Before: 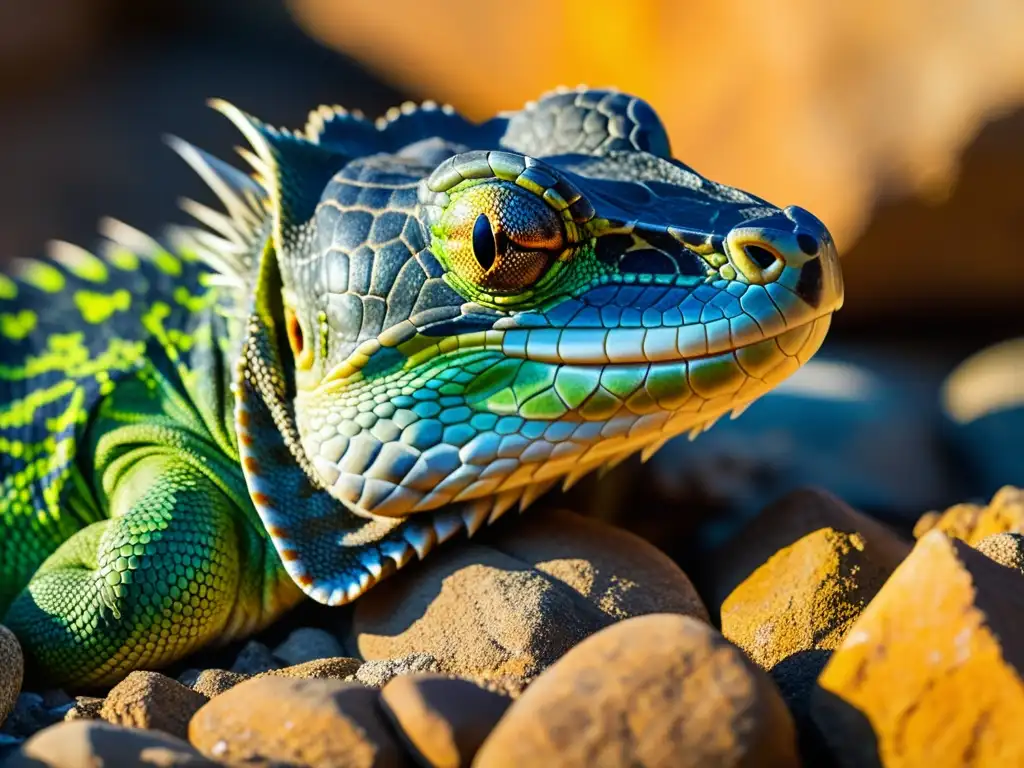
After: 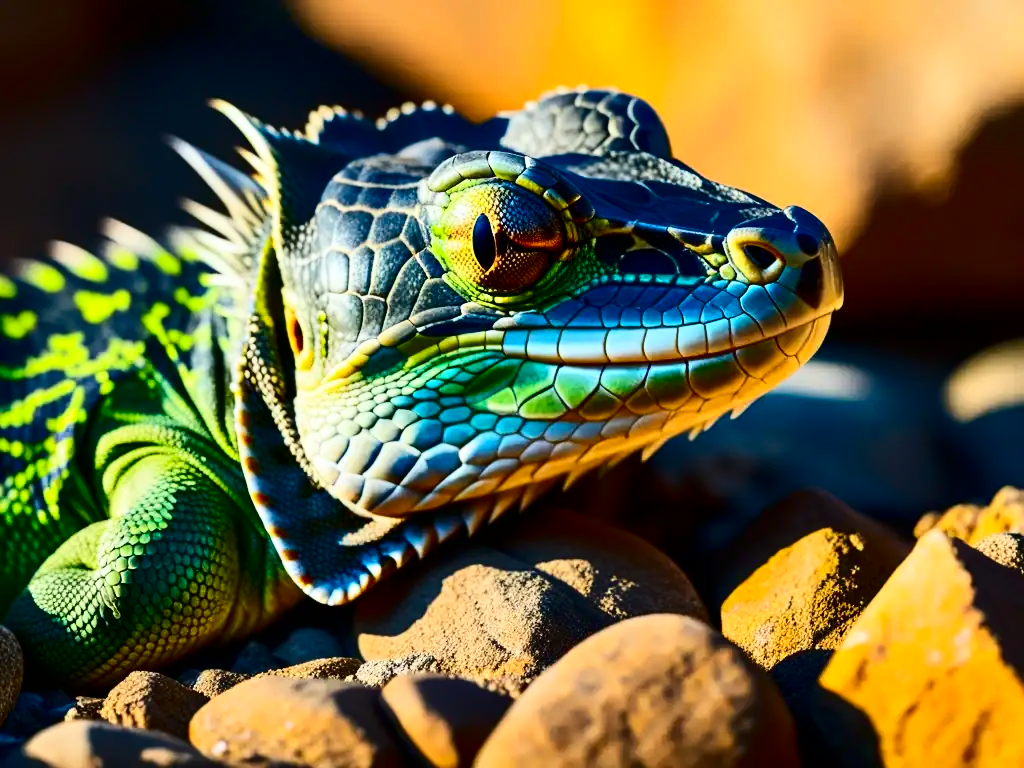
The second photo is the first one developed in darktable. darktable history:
exposure: black level correction 0, compensate exposure bias true, compensate highlight preservation false
contrast brightness saturation: contrast 0.318, brightness -0.068, saturation 0.166
